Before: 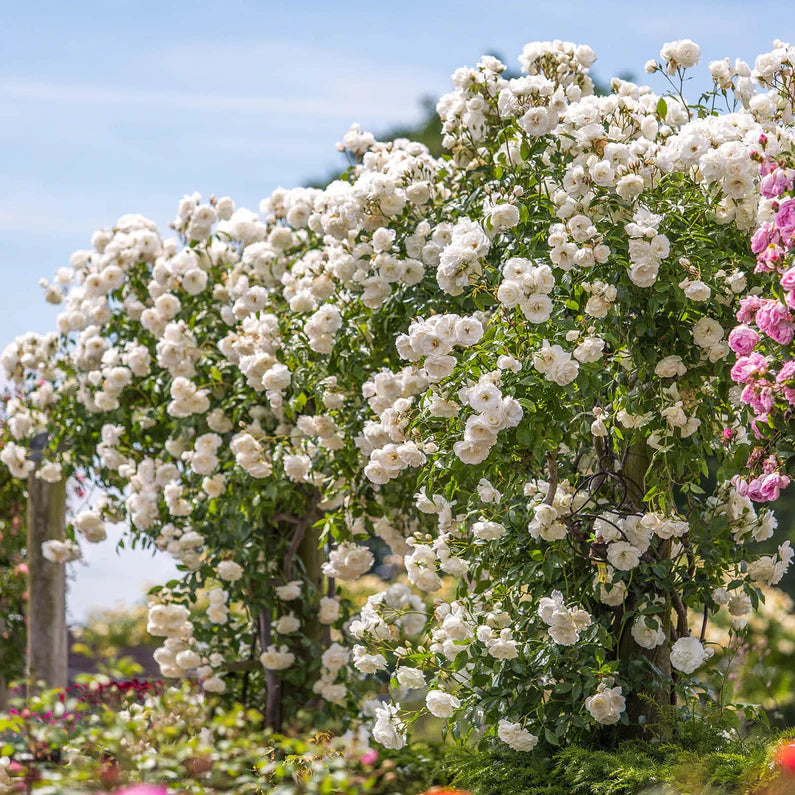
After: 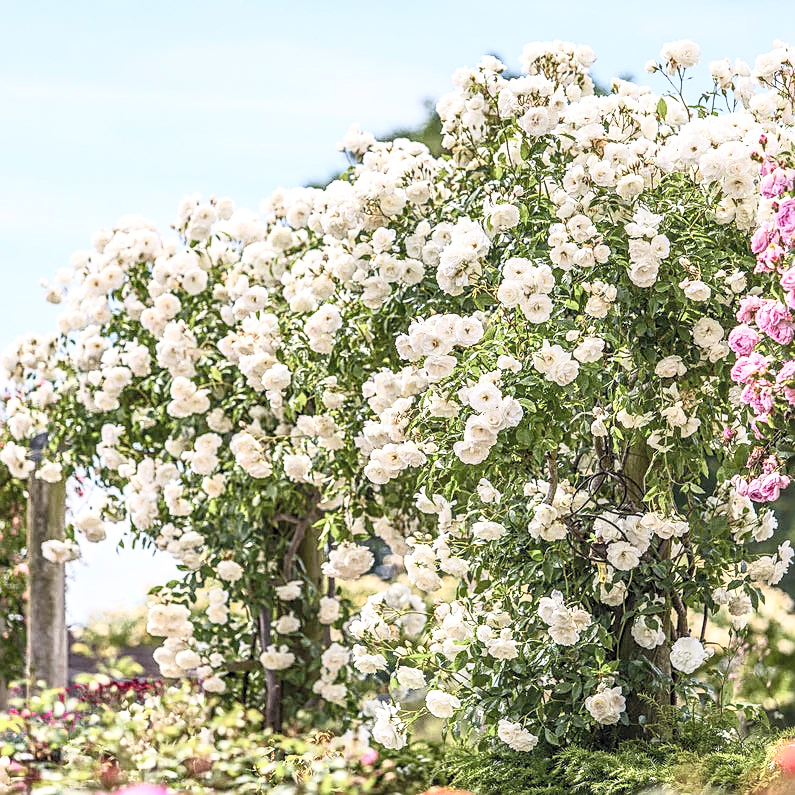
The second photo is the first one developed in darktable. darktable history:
color balance rgb: perceptual saturation grading › global saturation -10.204%, perceptual saturation grading › highlights -26.698%, perceptual saturation grading › shadows 20.658%, global vibrance 14.793%
local contrast: on, module defaults
contrast brightness saturation: contrast 0.382, brightness 0.538
sharpen: on, module defaults
